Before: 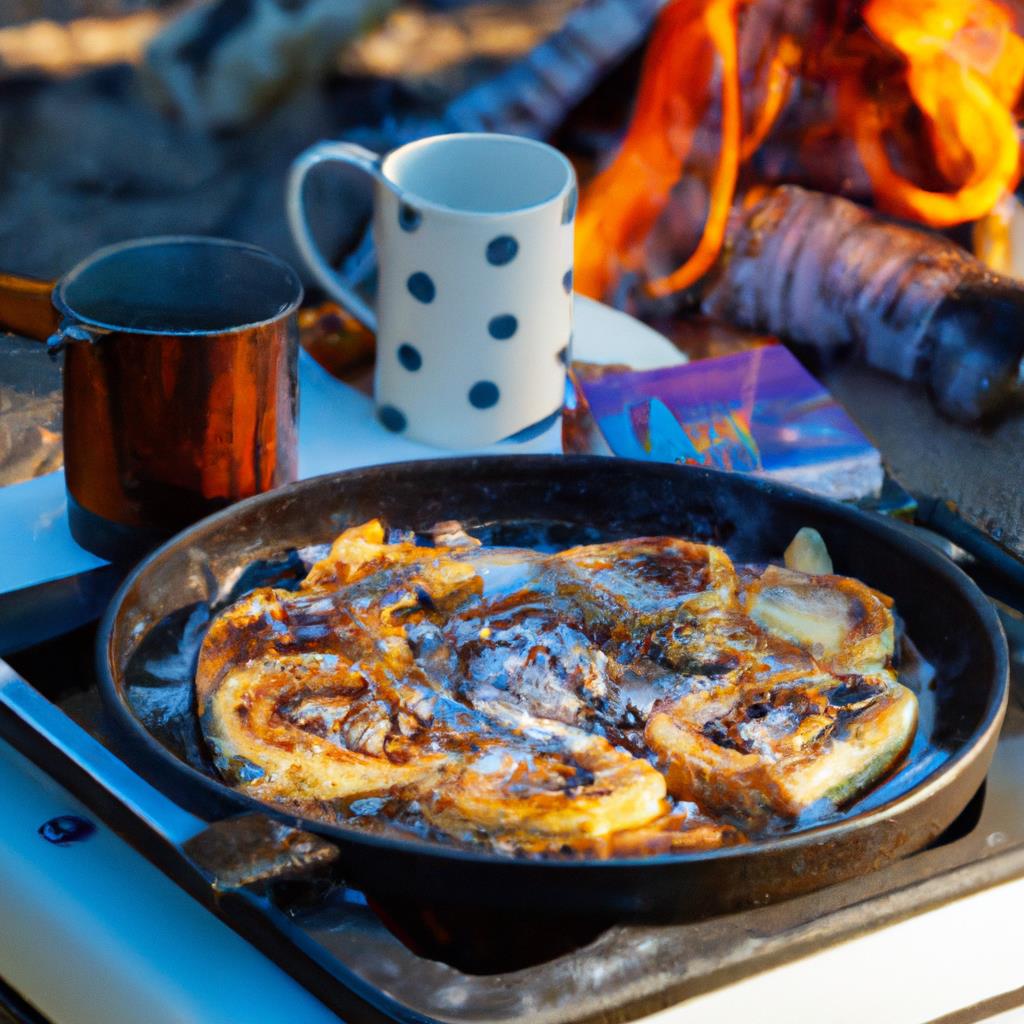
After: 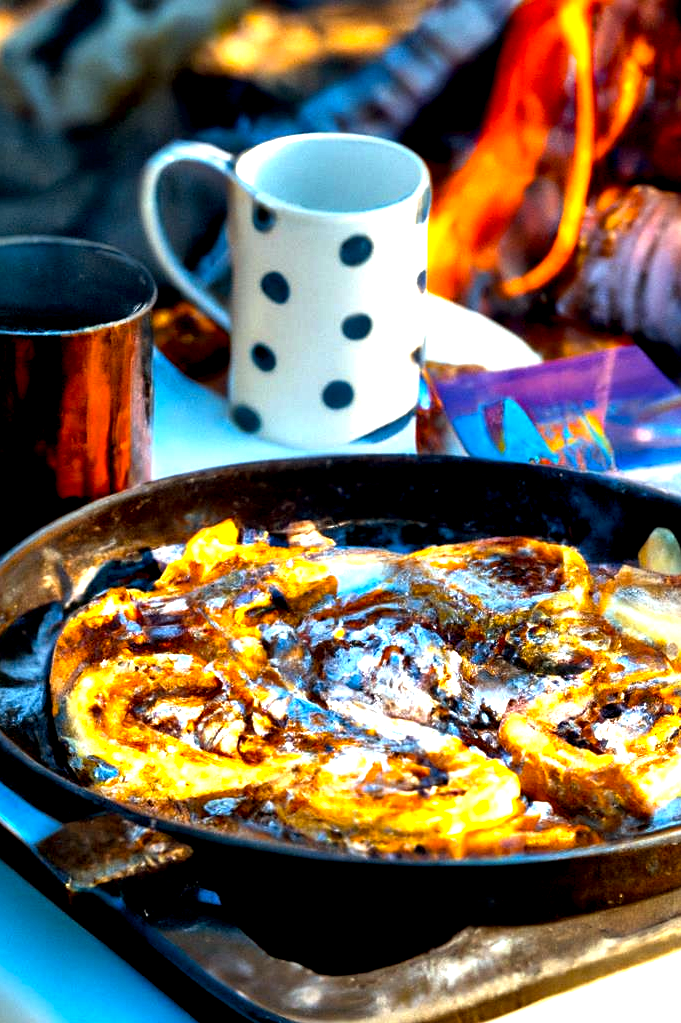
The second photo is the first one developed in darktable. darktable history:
color balance rgb: power › chroma 2.507%, power › hue 69.05°, global offset › luminance -0.84%, perceptual saturation grading › global saturation 13.347%, perceptual brilliance grading › global brilliance 14.314%, perceptual brilliance grading › shadows -35.685%
crop and rotate: left 14.334%, right 19.1%
levels: levels [0, 0.394, 0.787]
sharpen: amount 0.218
local contrast: mode bilateral grid, contrast 24, coarseness 60, detail 152%, midtone range 0.2
